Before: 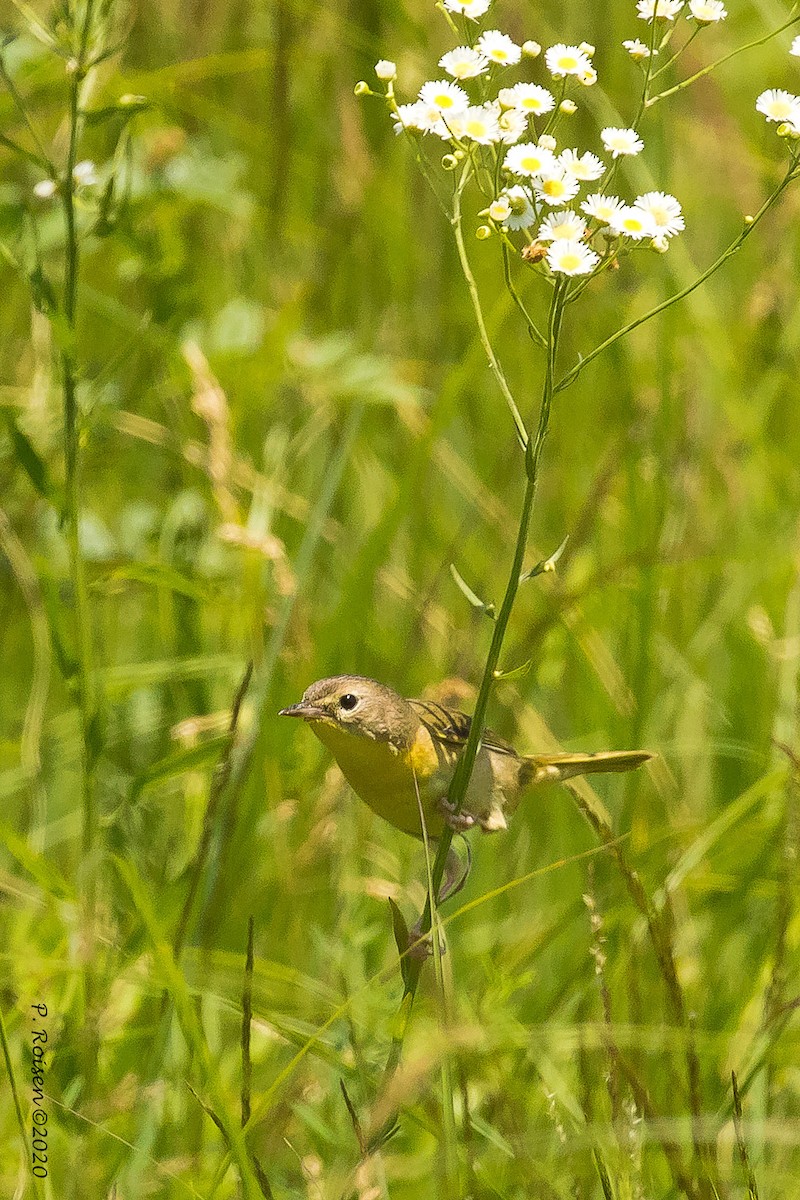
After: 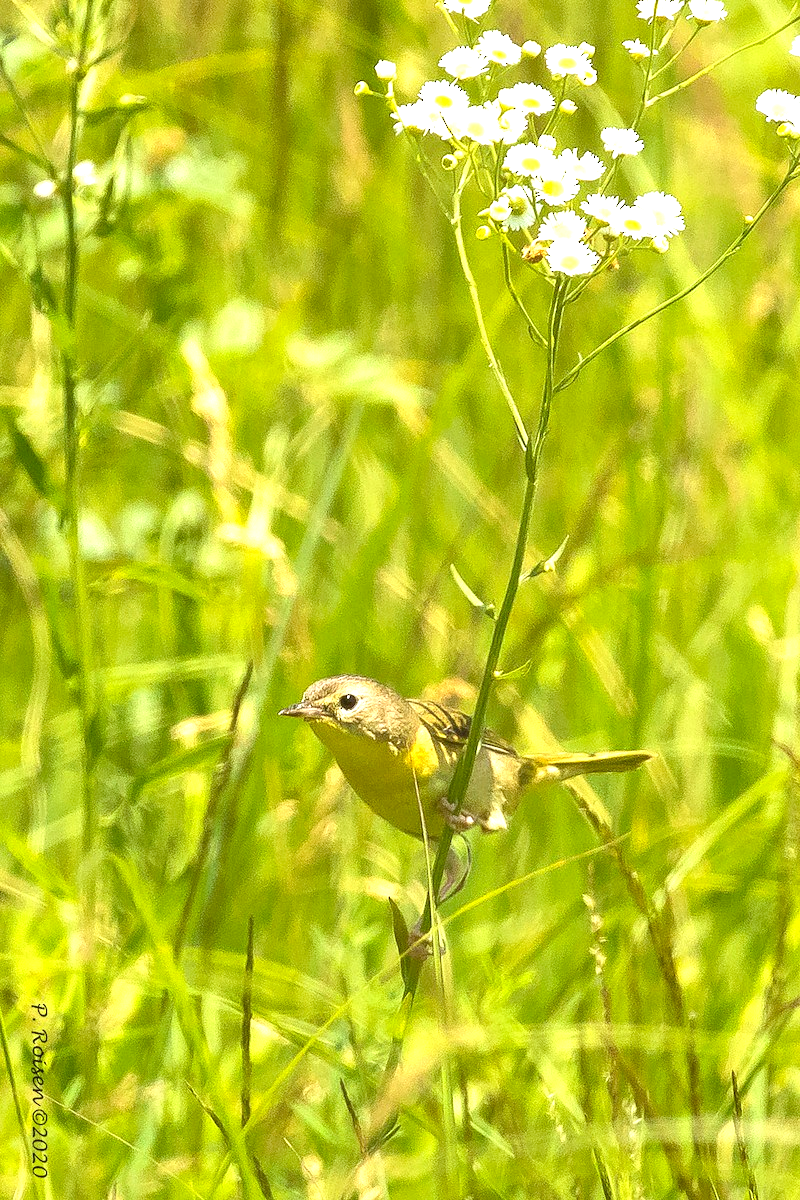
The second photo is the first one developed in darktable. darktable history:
levels: levels [0, 0.374, 0.749]
color balance: lift [1.004, 1.002, 1.002, 0.998], gamma [1, 1.007, 1.002, 0.993], gain [1, 0.977, 1.013, 1.023], contrast -3.64%
